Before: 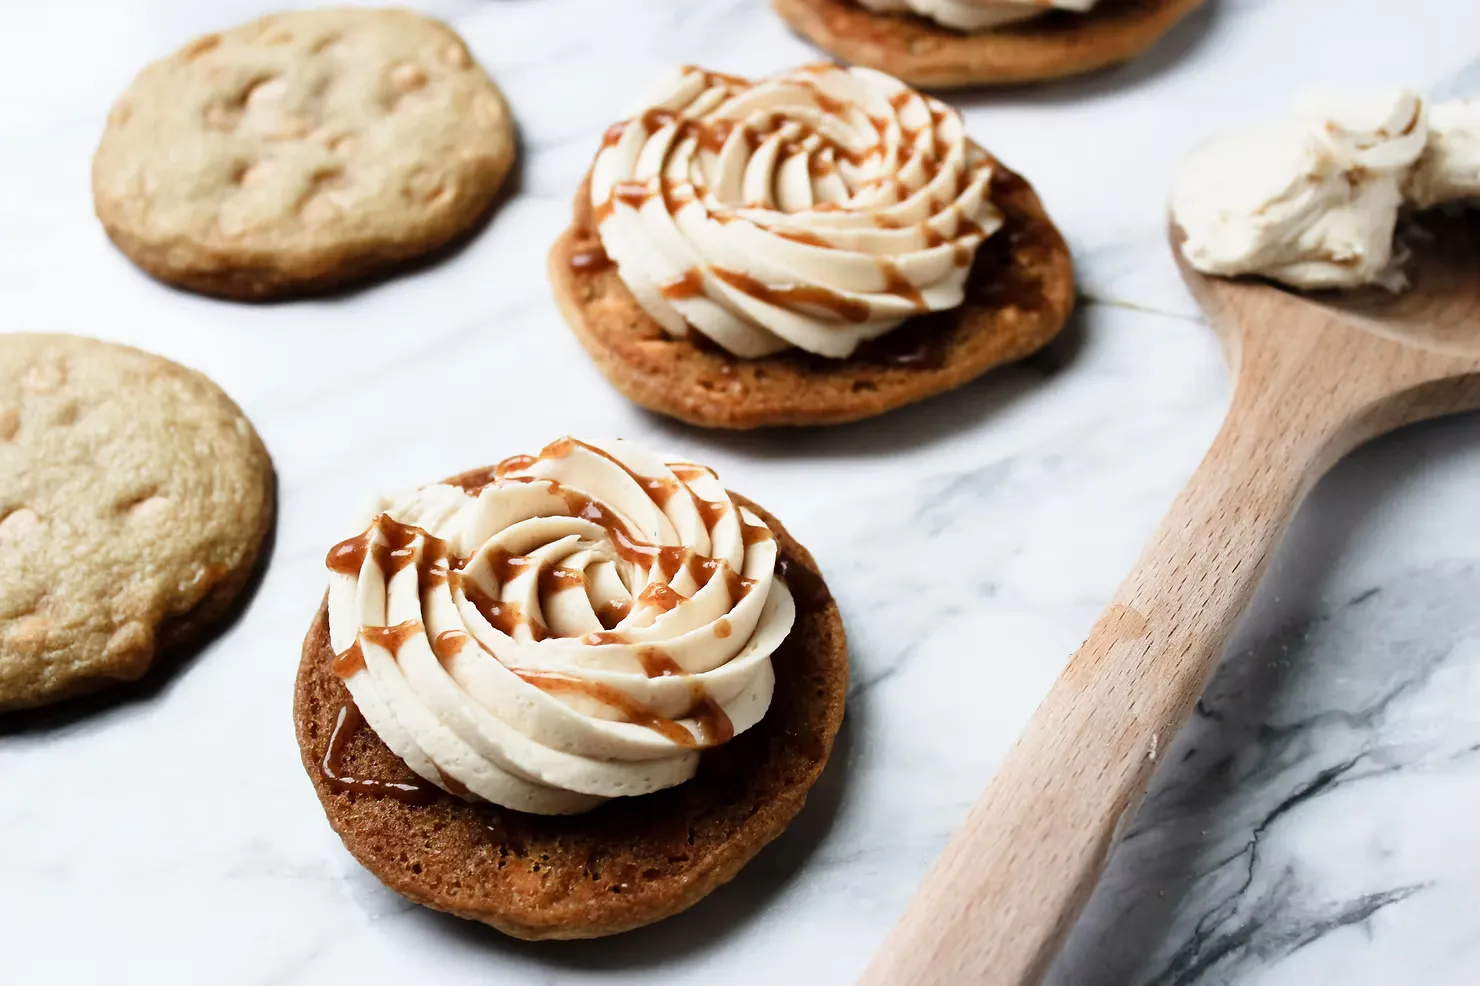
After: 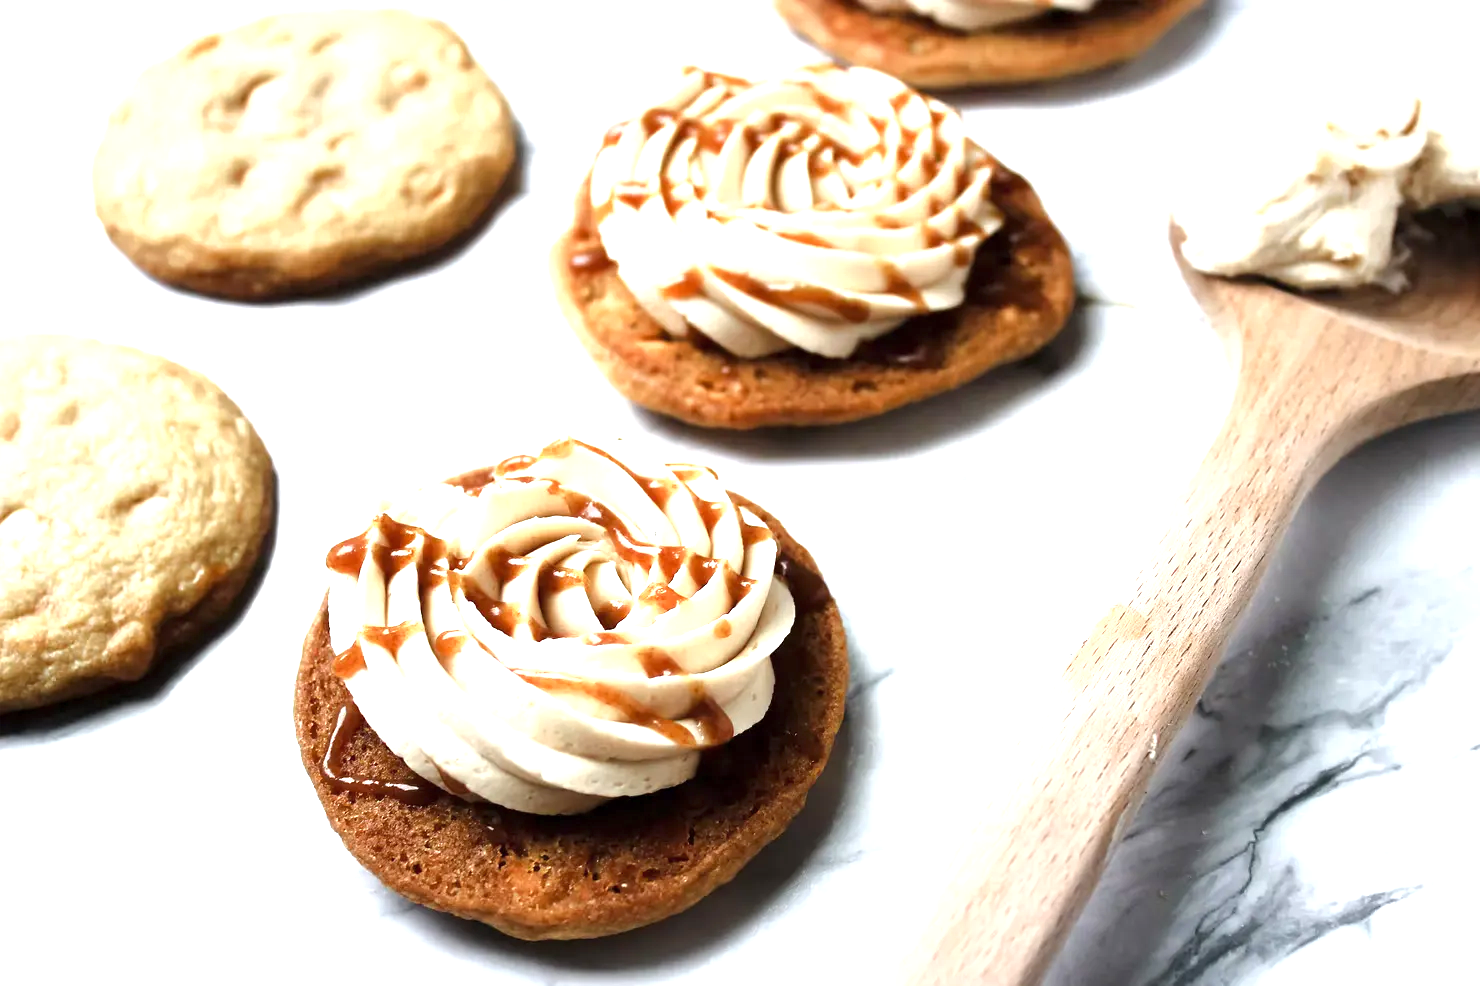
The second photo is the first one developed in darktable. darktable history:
shadows and highlights: shadows 25.9, highlights -23.7
tone equalizer: edges refinement/feathering 500, mask exposure compensation -1.57 EV, preserve details no
exposure: exposure 0.924 EV, compensate highlight preservation false
